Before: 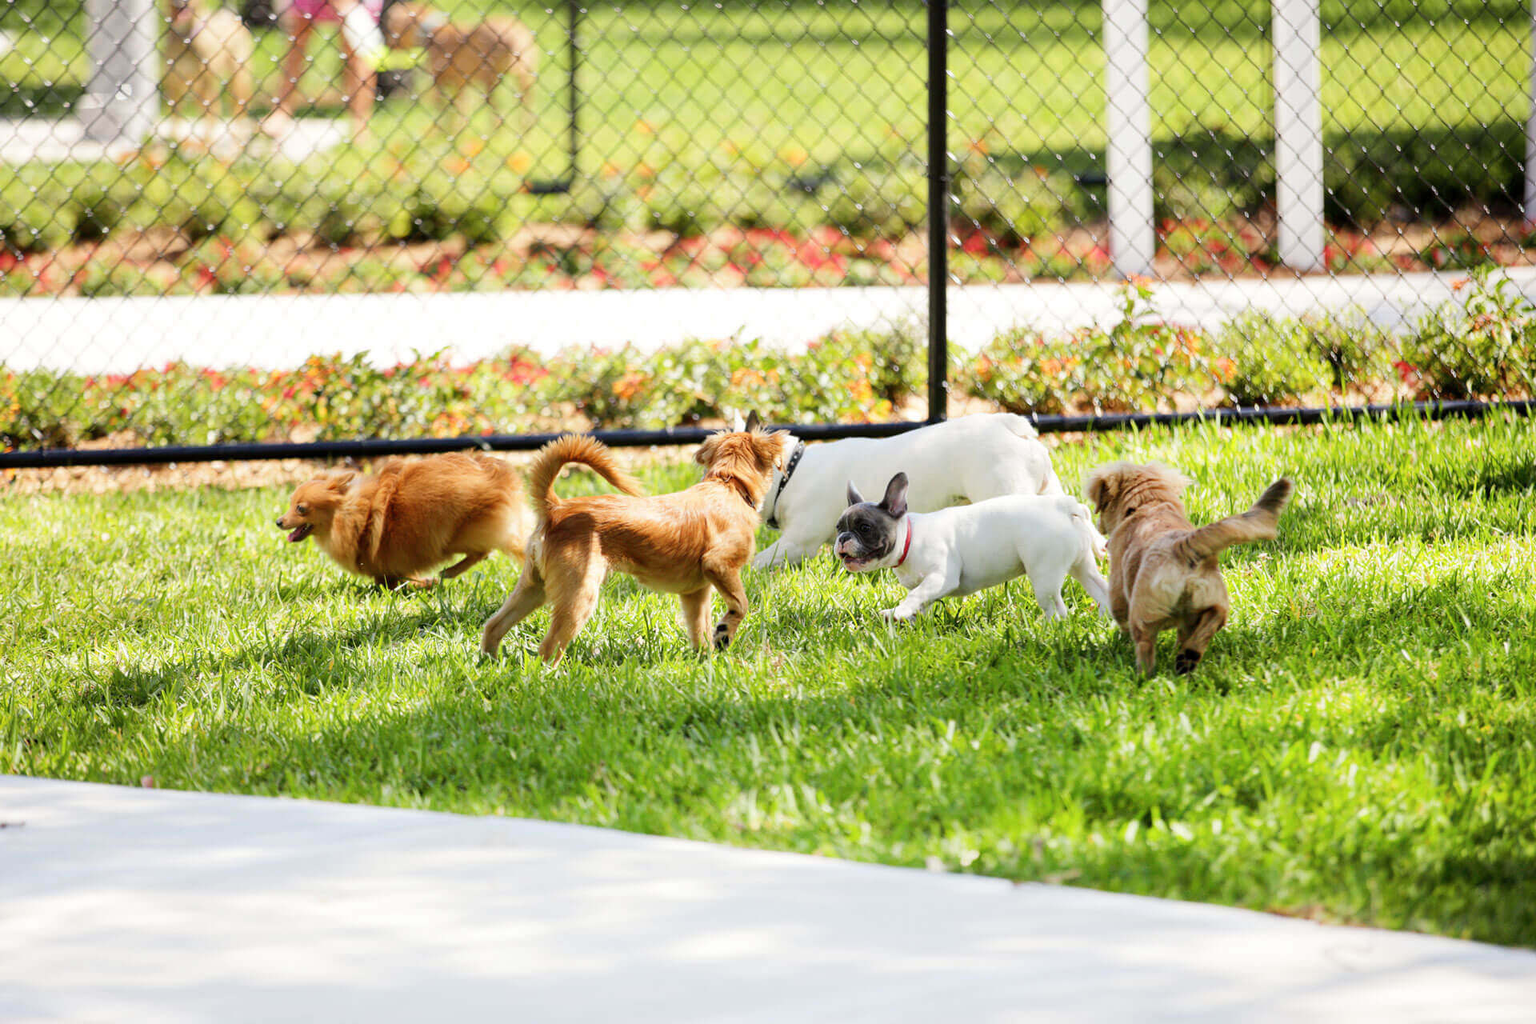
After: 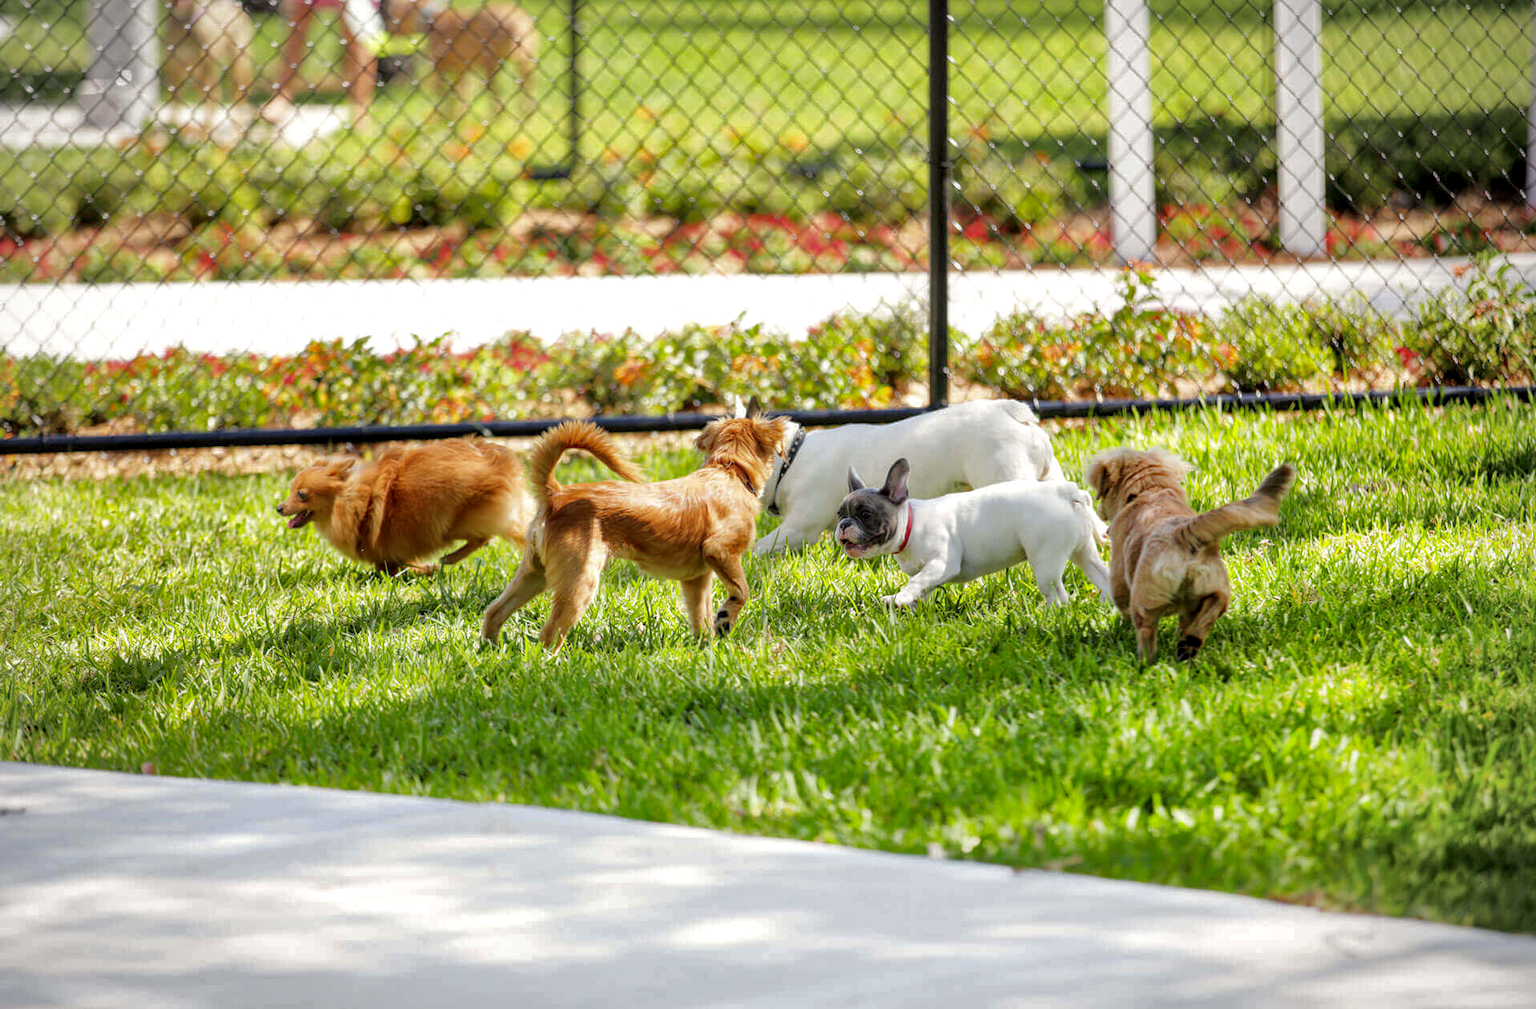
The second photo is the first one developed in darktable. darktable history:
shadows and highlights: shadows 39.39, highlights -60.03
crop: top 1.413%, right 0.058%
local contrast: detail 130%
vignetting: fall-off start 85.26%, fall-off radius 80.86%, width/height ratio 1.226
